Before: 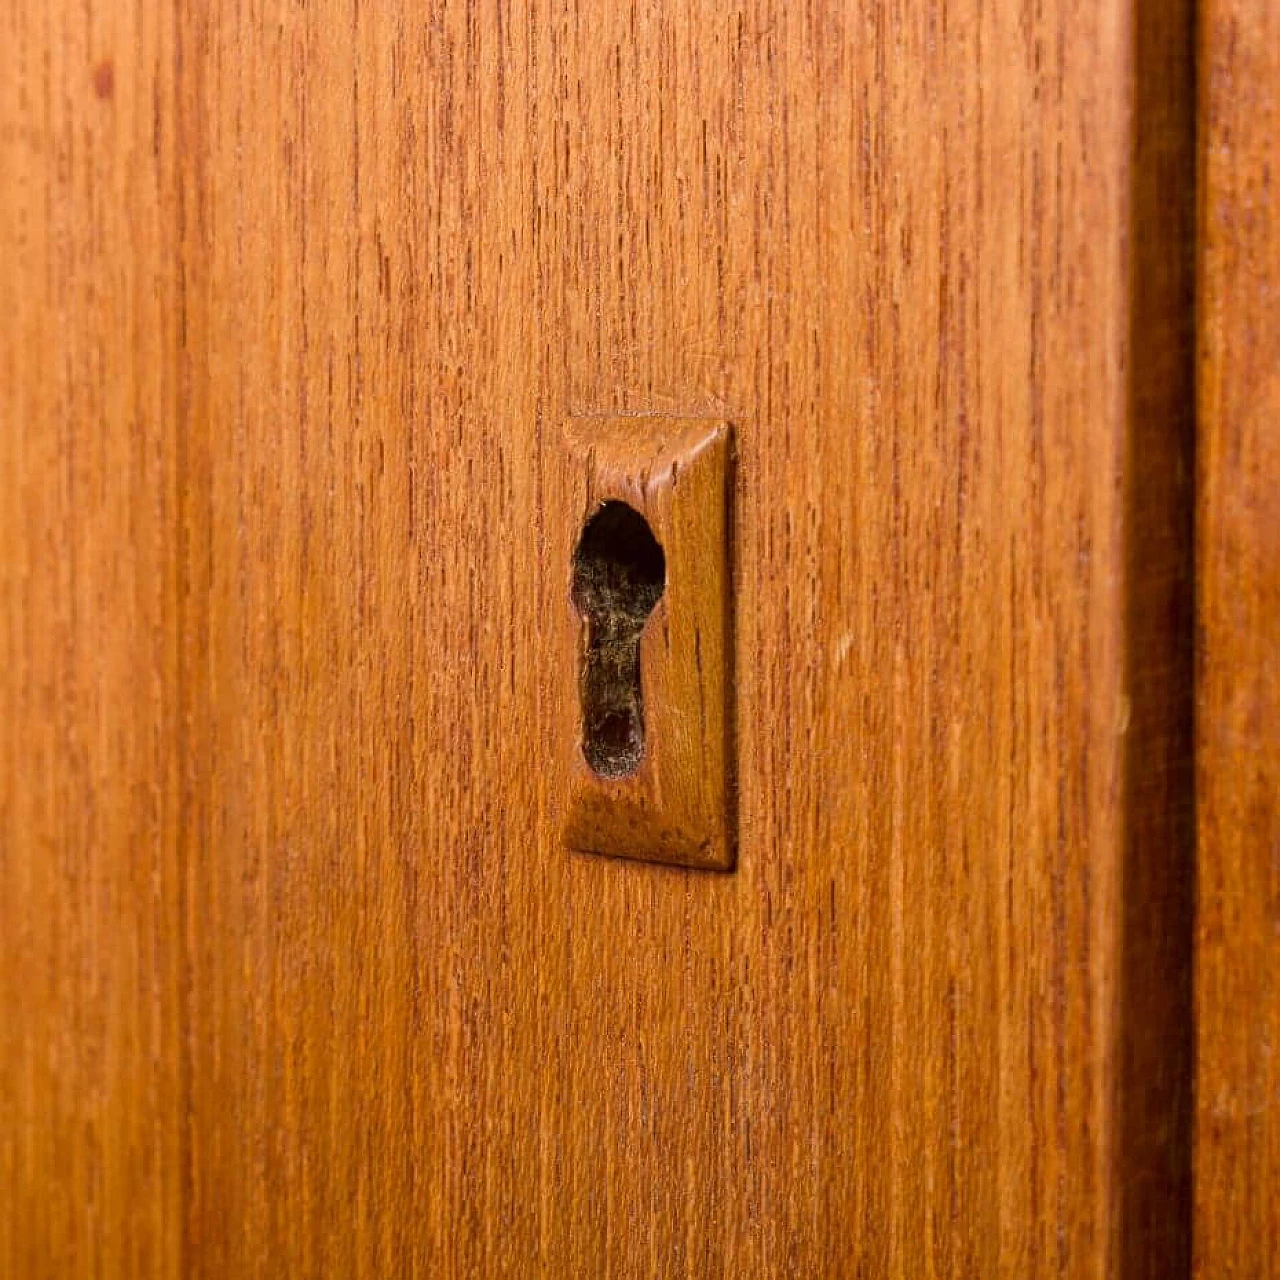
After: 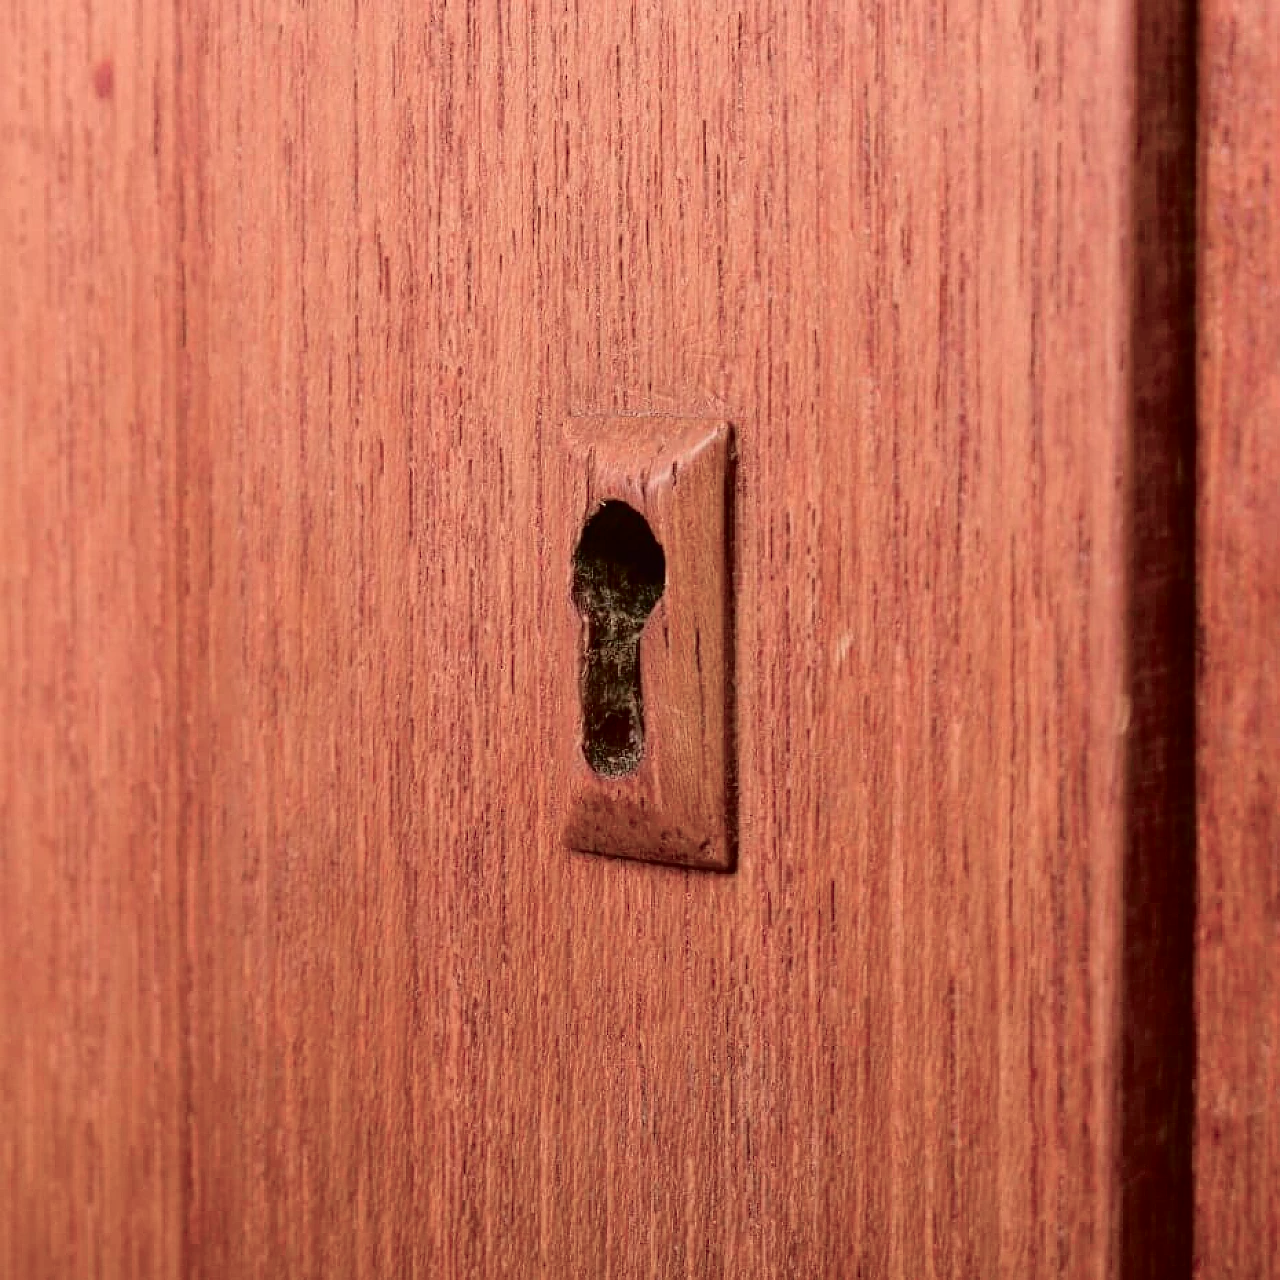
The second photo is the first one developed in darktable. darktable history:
tone curve: curves: ch0 [(0, 0.009) (0.105, 0.054) (0.195, 0.132) (0.289, 0.278) (0.384, 0.391) (0.513, 0.53) (0.66, 0.667) (0.895, 0.863) (1, 0.919)]; ch1 [(0, 0) (0.161, 0.092) (0.35, 0.33) (0.403, 0.395) (0.456, 0.469) (0.502, 0.499) (0.519, 0.514) (0.576, 0.584) (0.642, 0.658) (0.701, 0.742) (1, 0.942)]; ch2 [(0, 0) (0.371, 0.362) (0.437, 0.437) (0.501, 0.5) (0.53, 0.528) (0.569, 0.564) (0.619, 0.58) (0.883, 0.752) (1, 0.929)], color space Lab, independent channels, preserve colors none
